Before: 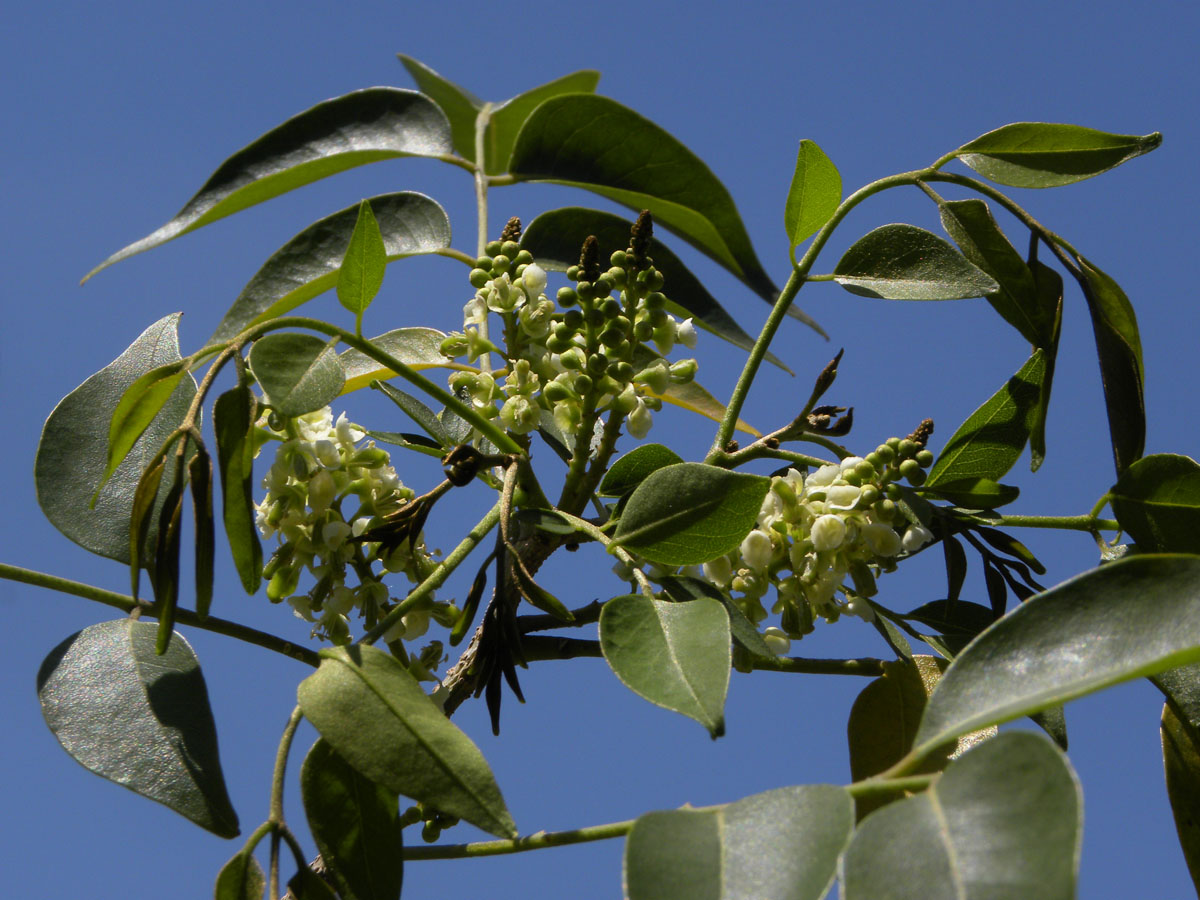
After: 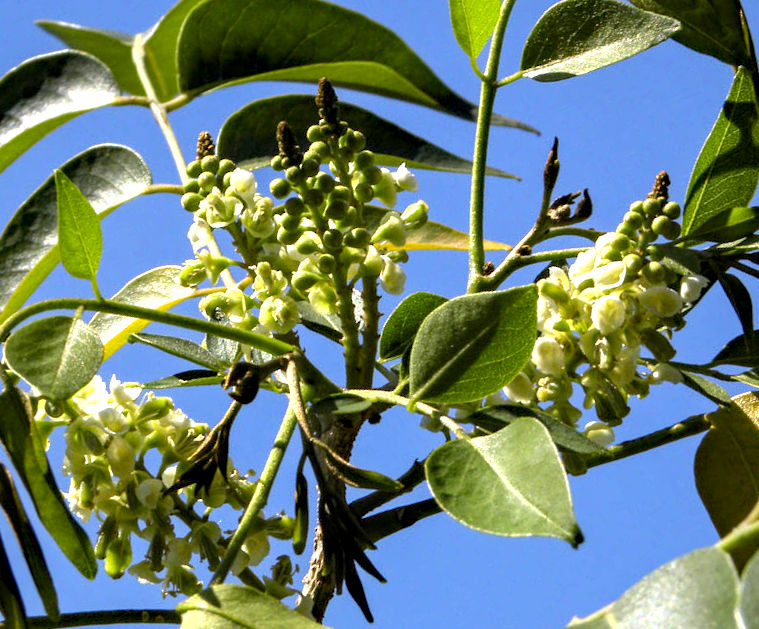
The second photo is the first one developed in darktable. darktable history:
exposure: black level correction 0.001, exposure 1.32 EV, compensate highlight preservation false
local contrast: detail 130%
crop and rotate: angle 21.04°, left 6.949%, right 3.659%, bottom 1.176%
haze removal: adaptive false
